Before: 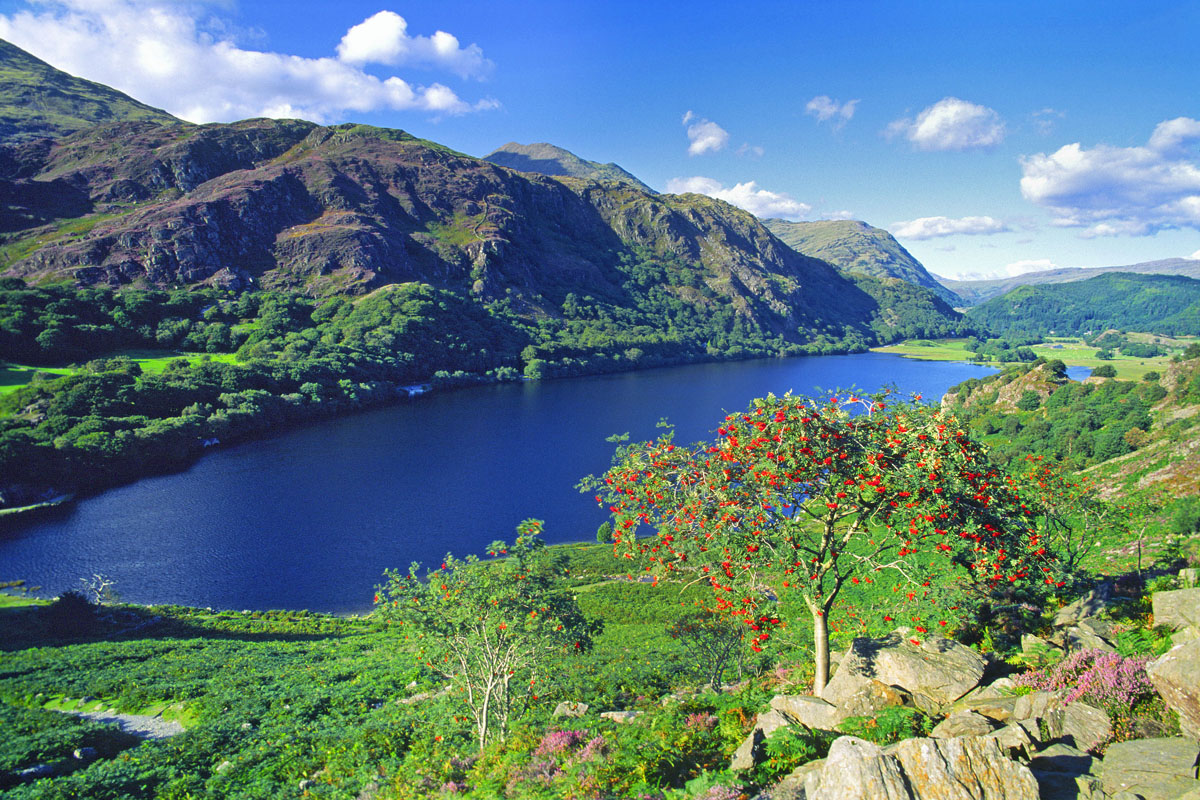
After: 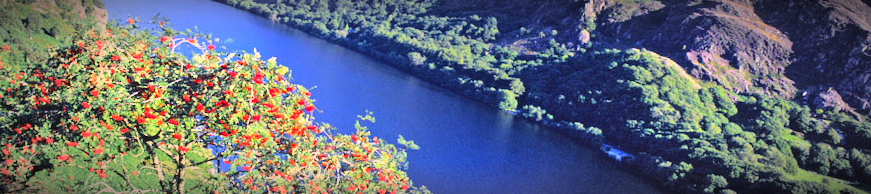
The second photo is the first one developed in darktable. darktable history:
crop and rotate: angle 16.12°, top 30.835%, bottom 35.653%
white balance: red 1.188, blue 1.11
vignetting: fall-off start 67.5%, fall-off radius 67.23%, brightness -0.813, automatic ratio true
color zones: curves: ch0 [(0, 0.5) (0.143, 0.5) (0.286, 0.5) (0.429, 0.495) (0.571, 0.437) (0.714, 0.44) (0.857, 0.496) (1, 0.5)]
base curve: curves: ch0 [(0, 0) (0.032, 0.037) (0.105, 0.228) (0.435, 0.76) (0.856, 0.983) (1, 1)]
